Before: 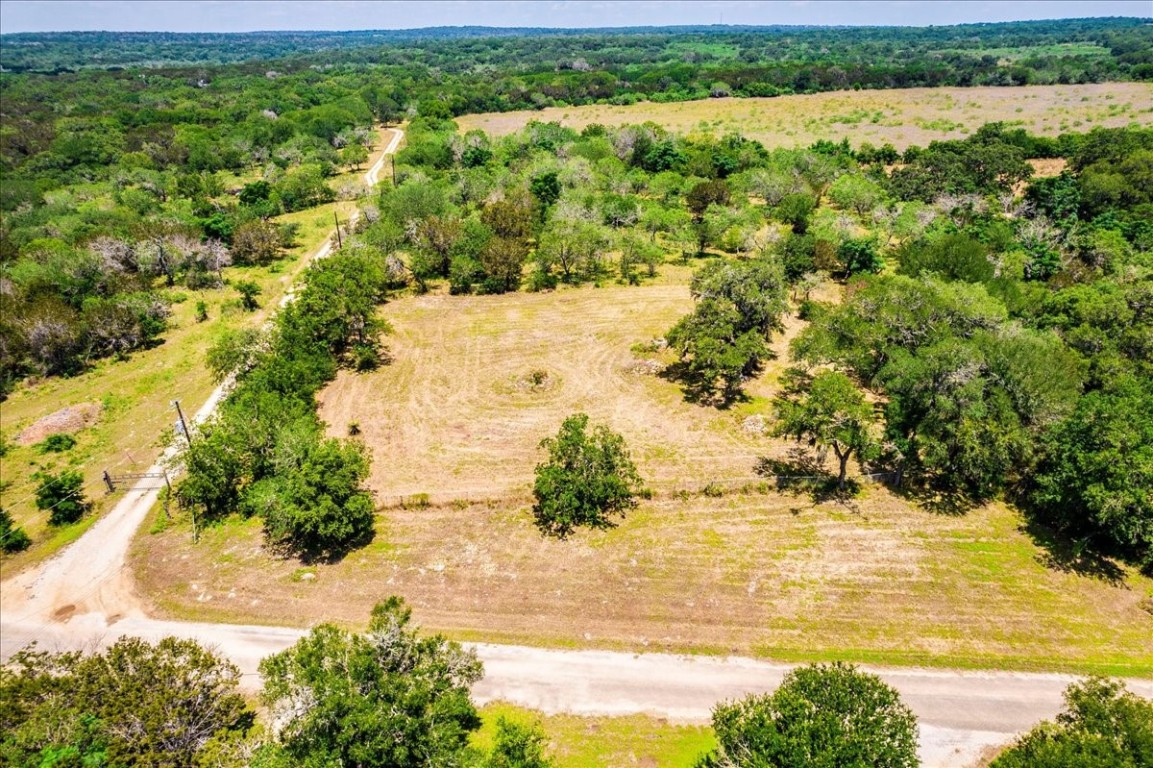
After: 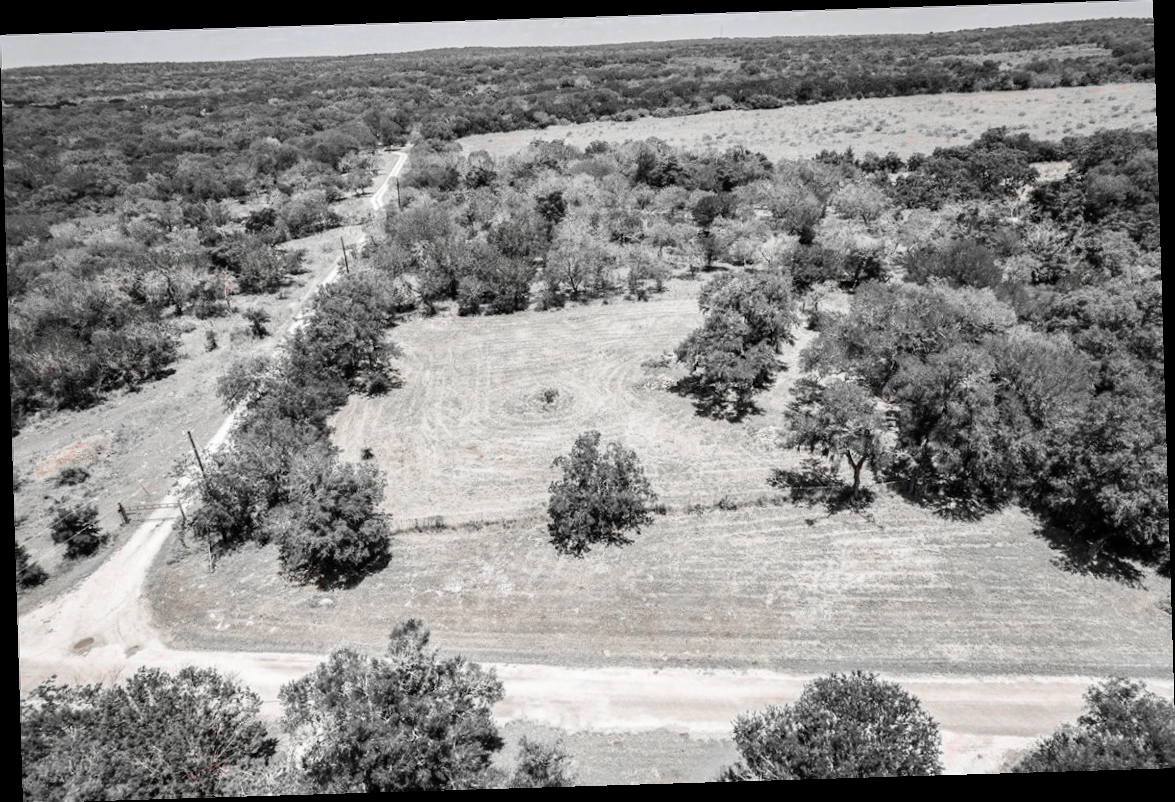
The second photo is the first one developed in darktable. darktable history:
rotate and perspective: rotation -1.75°, automatic cropping off
color zones: curves: ch0 [(0, 0.278) (0.143, 0.5) (0.286, 0.5) (0.429, 0.5) (0.571, 0.5) (0.714, 0.5) (0.857, 0.5) (1, 0.5)]; ch1 [(0, 1) (0.143, 0.165) (0.286, 0) (0.429, 0) (0.571, 0) (0.714, 0) (0.857, 0.5) (1, 0.5)]; ch2 [(0, 0.508) (0.143, 0.5) (0.286, 0.5) (0.429, 0.5) (0.571, 0.5) (0.714, 0.5) (0.857, 0.5) (1, 0.5)]
contrast brightness saturation: contrast 0.07
